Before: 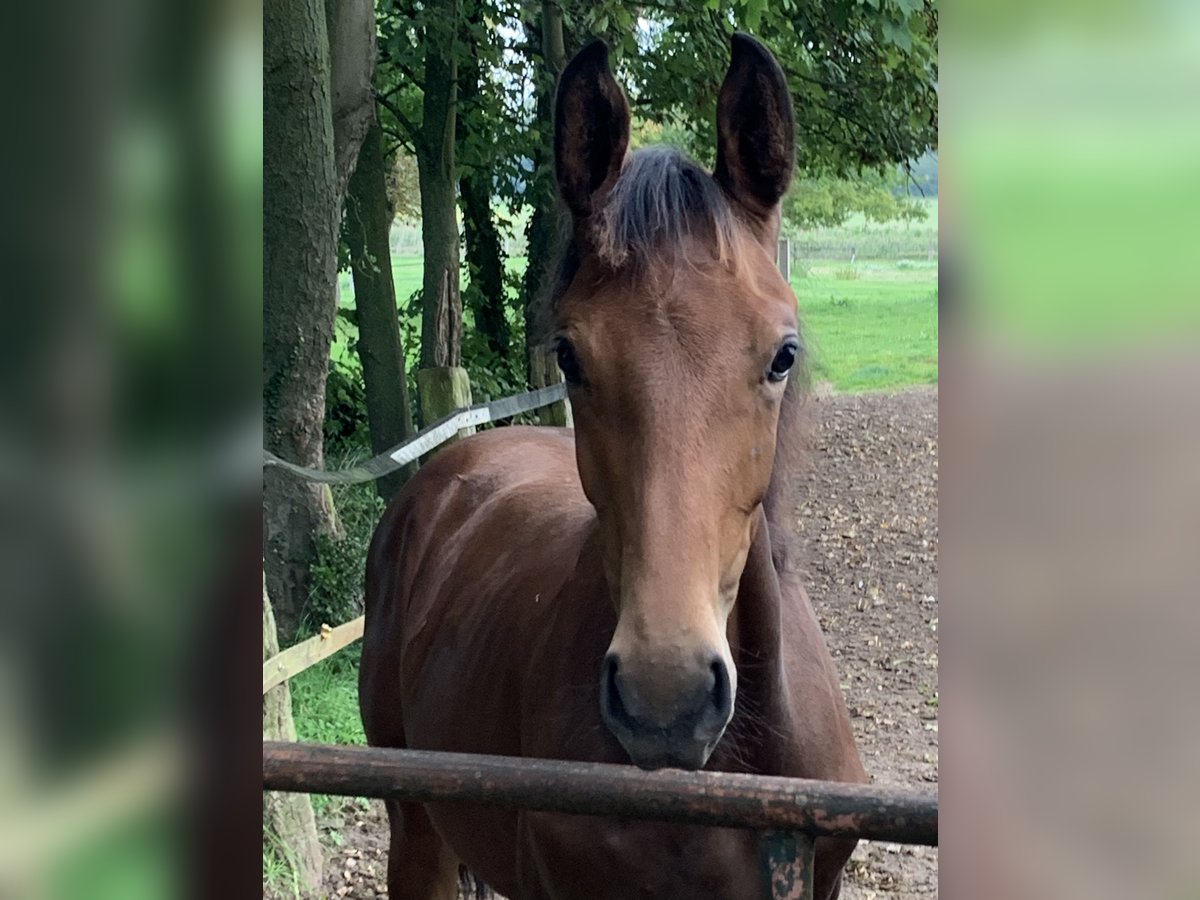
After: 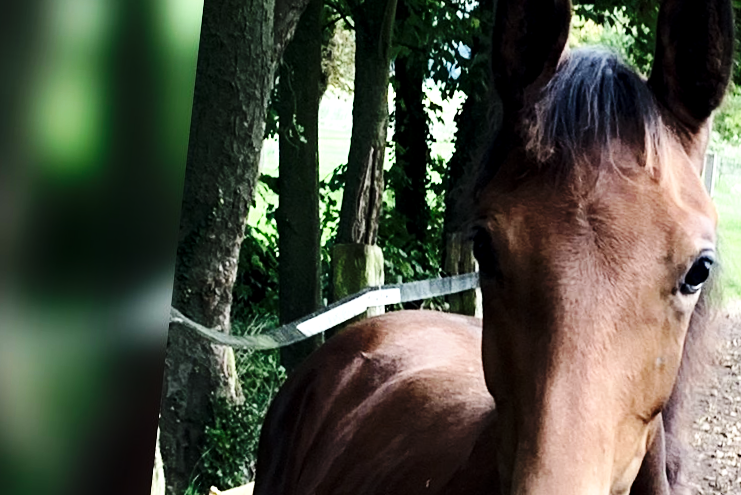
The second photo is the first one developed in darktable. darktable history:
exposure: black level correction 0.005, exposure 0.015 EV, compensate highlight preservation false
crop and rotate: angle -6.14°, left 2.123%, top 6.798%, right 27.589%, bottom 30.576%
tone equalizer: -8 EV -1.09 EV, -7 EV -1.01 EV, -6 EV -0.853 EV, -5 EV -0.583 EV, -3 EV 0.586 EV, -2 EV 0.848 EV, -1 EV 0.995 EV, +0 EV 1.06 EV, edges refinement/feathering 500, mask exposure compensation -1.57 EV, preserve details guided filter
base curve: curves: ch0 [(0, 0) (0.036, 0.025) (0.121, 0.166) (0.206, 0.329) (0.605, 0.79) (1, 1)], preserve colors none
